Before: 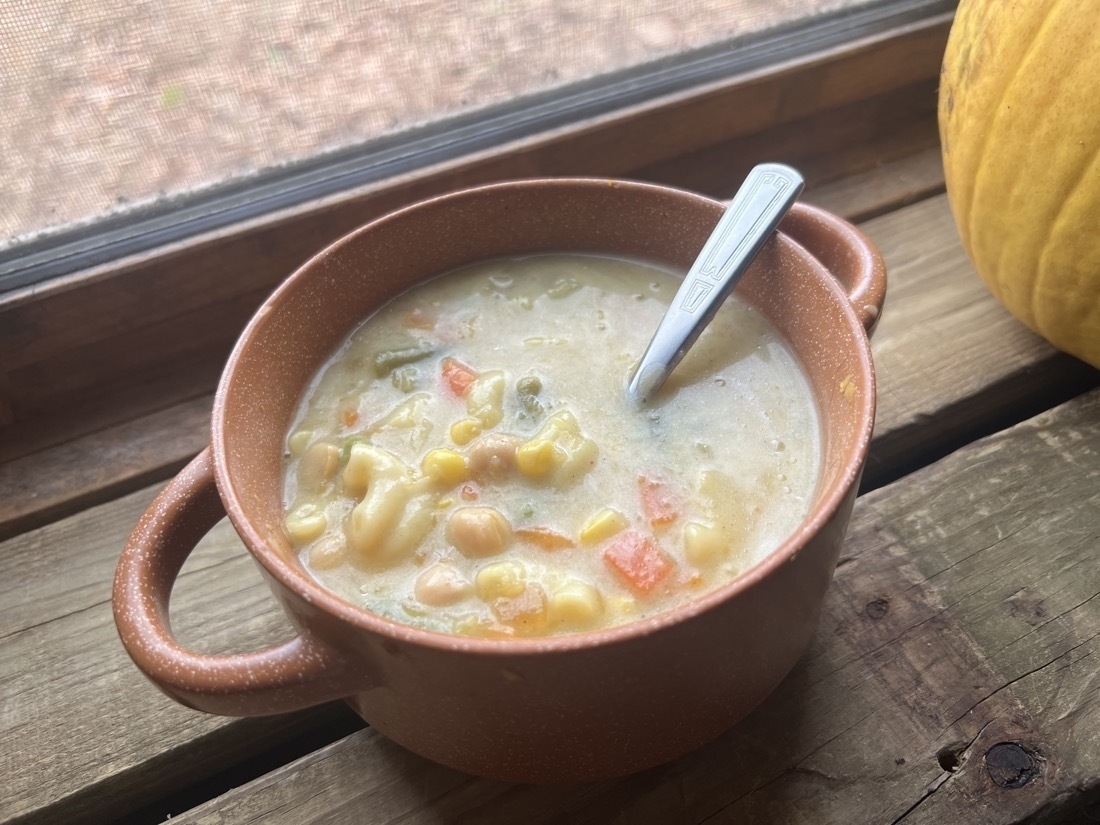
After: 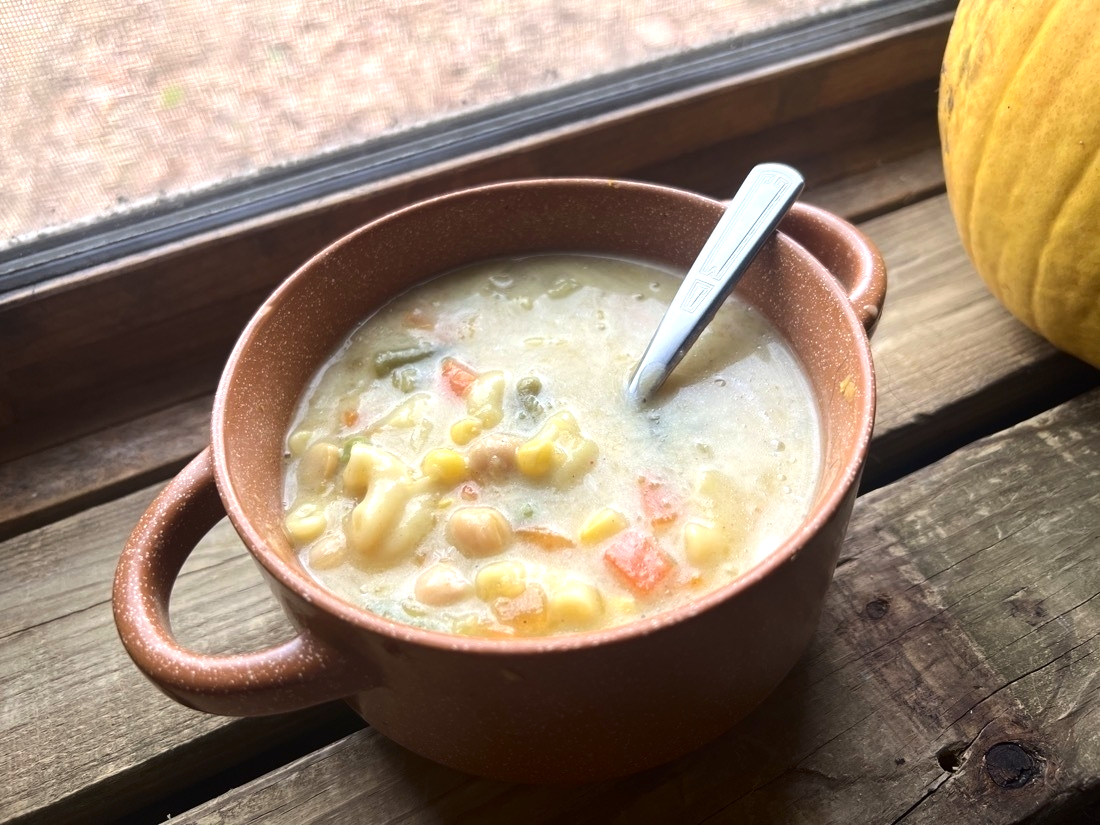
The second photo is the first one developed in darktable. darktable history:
contrast brightness saturation: contrast 0.133, brightness -0.046, saturation 0.156
tone equalizer: -8 EV -0.385 EV, -7 EV -0.36 EV, -6 EV -0.333 EV, -5 EV -0.188 EV, -3 EV 0.202 EV, -2 EV 0.312 EV, -1 EV 0.402 EV, +0 EV 0.391 EV, edges refinement/feathering 500, mask exposure compensation -1.57 EV, preserve details no
